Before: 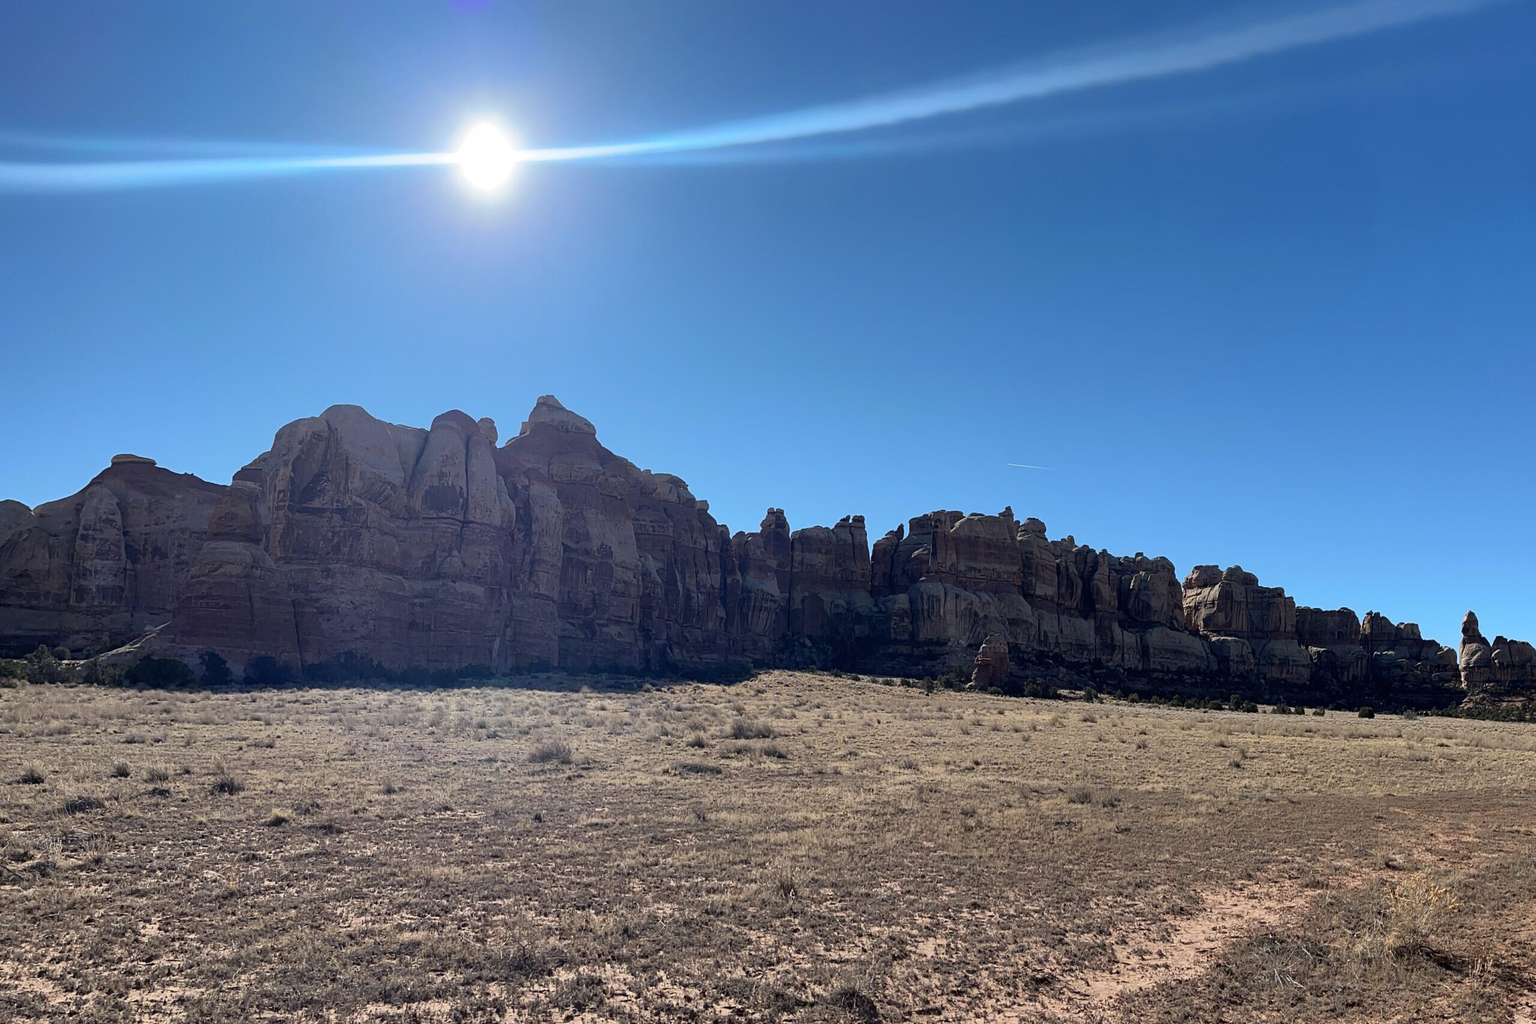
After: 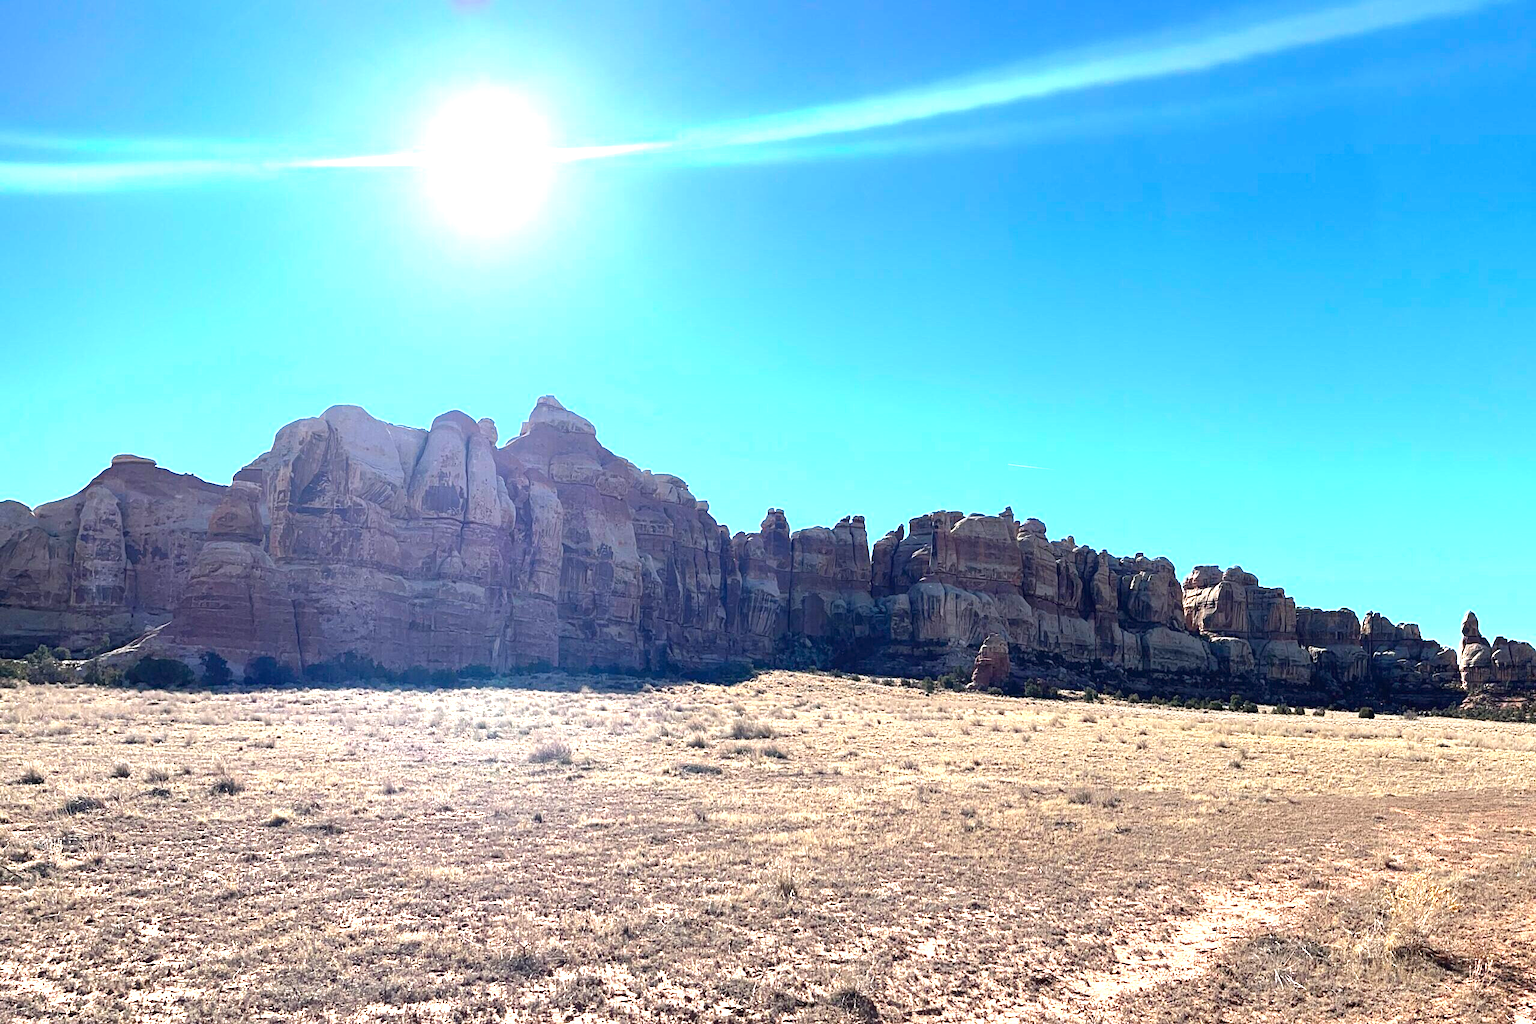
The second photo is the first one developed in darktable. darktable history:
exposure: black level correction 0, exposure 1.586 EV, compensate highlight preservation false
